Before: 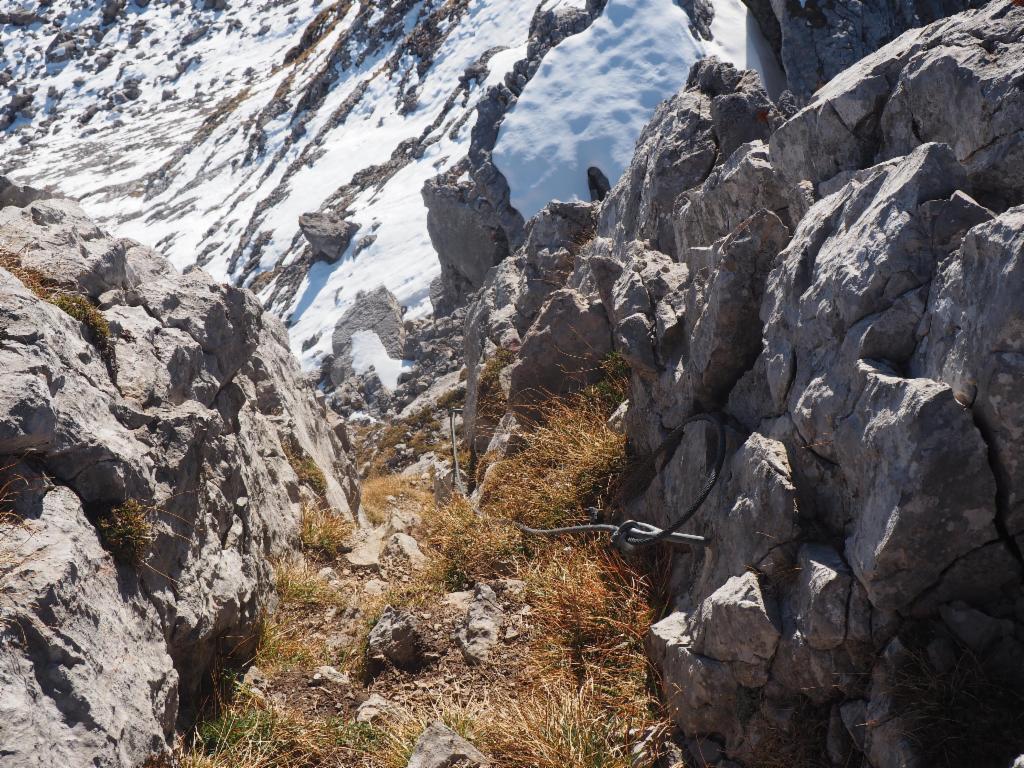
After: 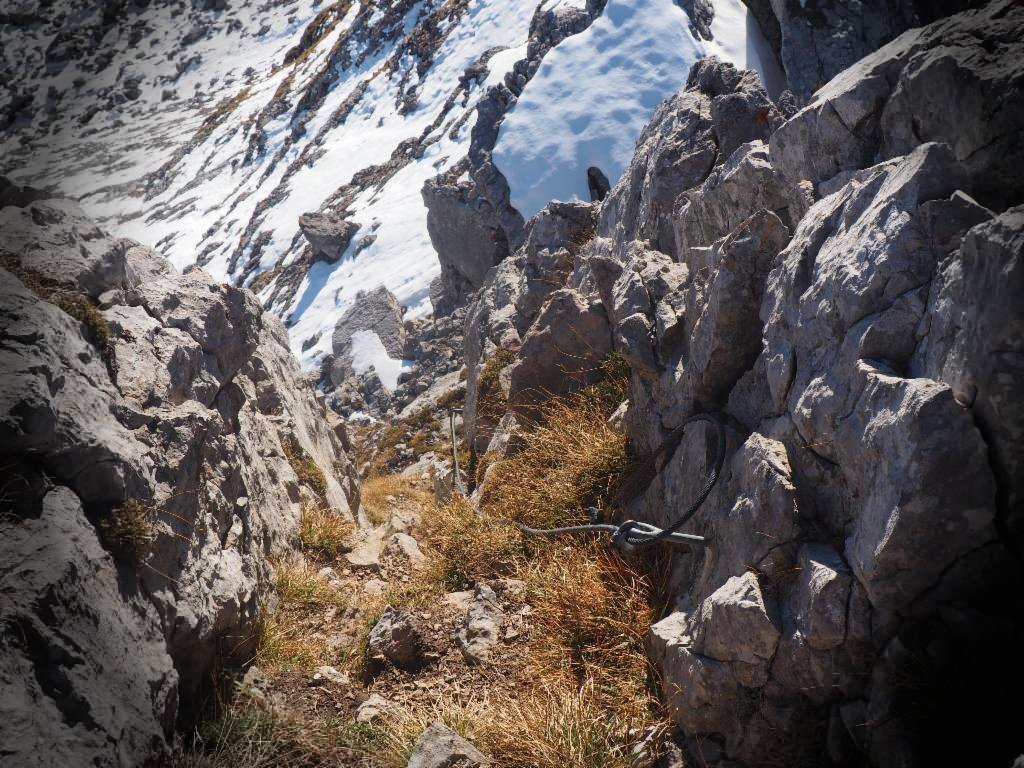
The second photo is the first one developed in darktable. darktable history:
velvia: strength 15%
vignetting: fall-off start 76.42%, fall-off radius 27.36%, brightness -0.872, center (0.037, -0.09), width/height ratio 0.971
